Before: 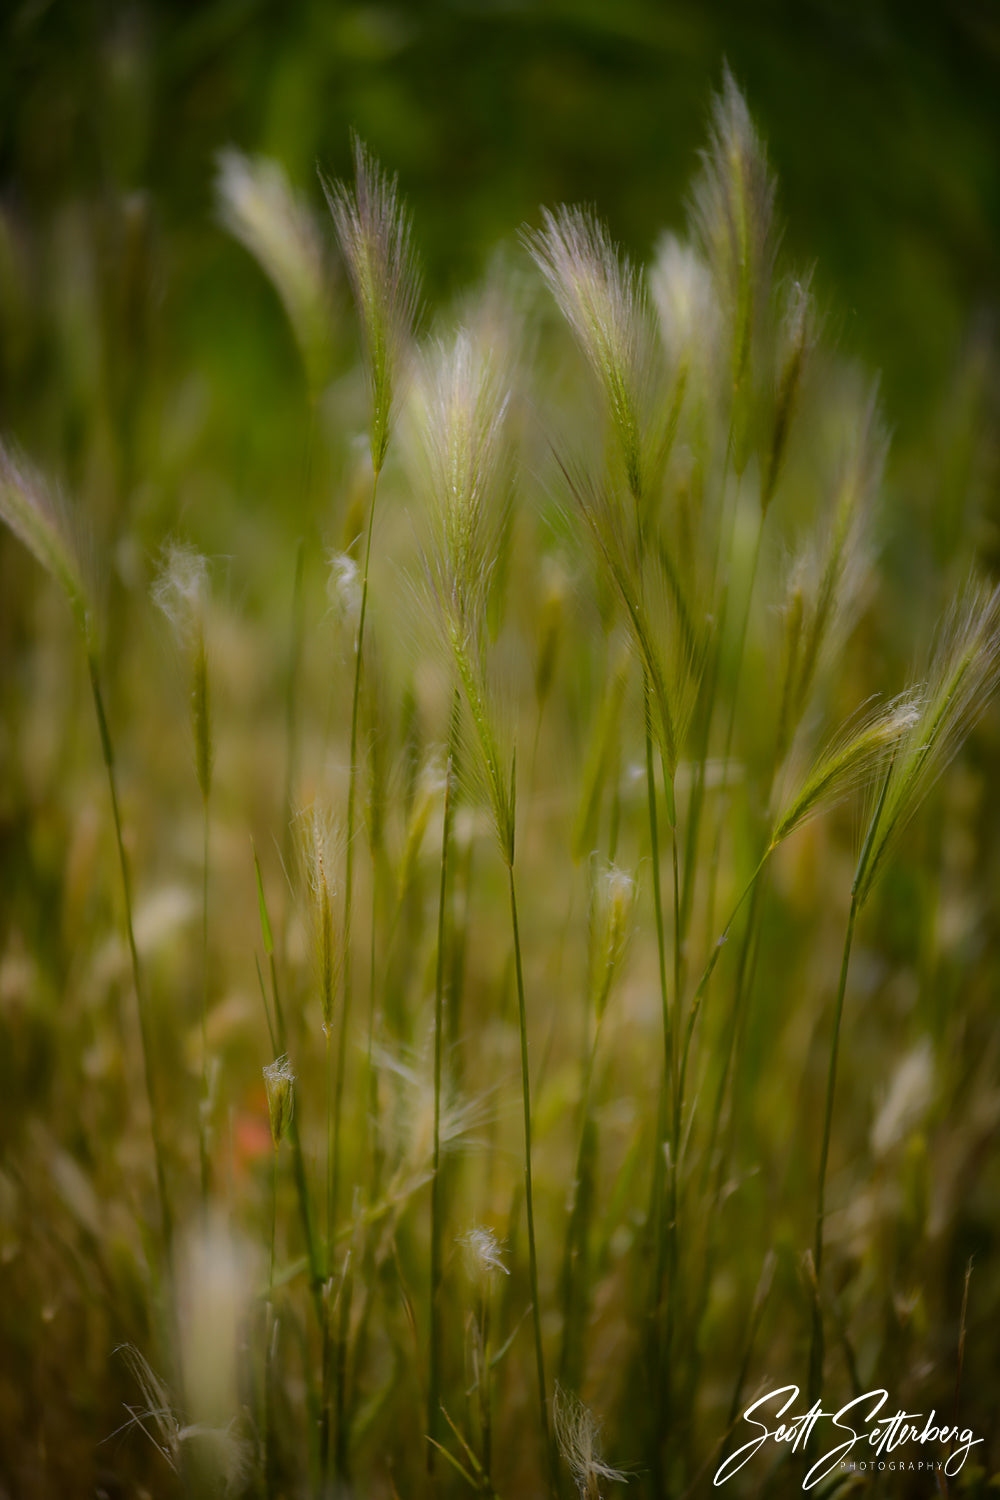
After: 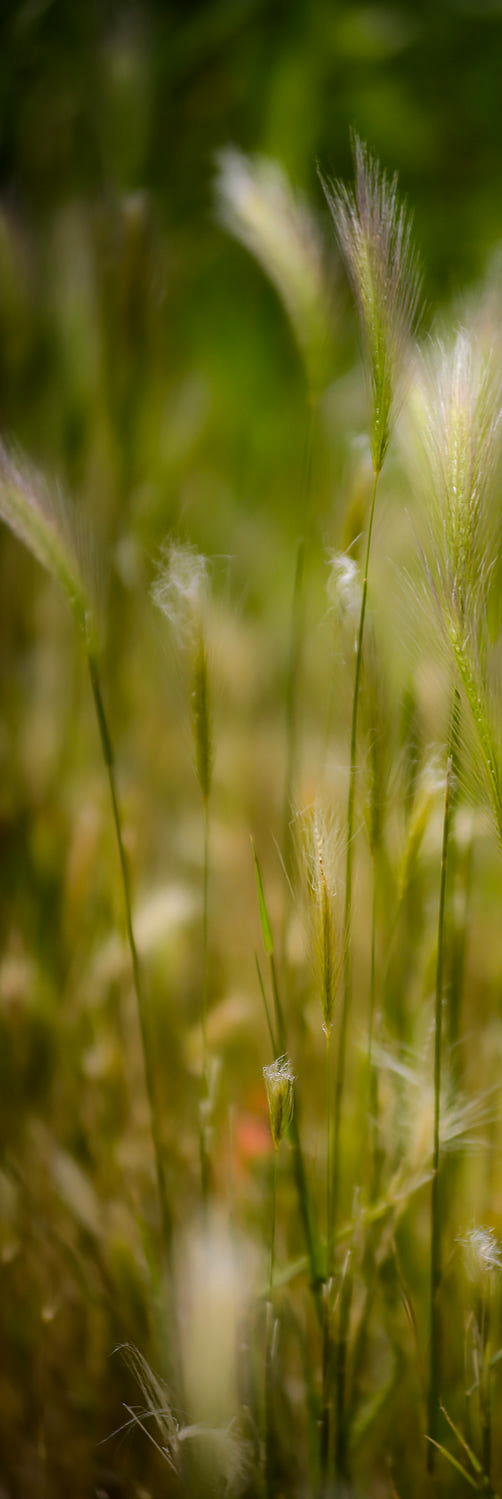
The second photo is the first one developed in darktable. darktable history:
levels: mode automatic, levels [0.246, 0.256, 0.506]
exposure: compensate exposure bias true, compensate highlight preservation false
local contrast: mode bilateral grid, contrast 21, coarseness 50, detail 119%, midtone range 0.2
crop and rotate: left 0.031%, top 0%, right 49.759%
